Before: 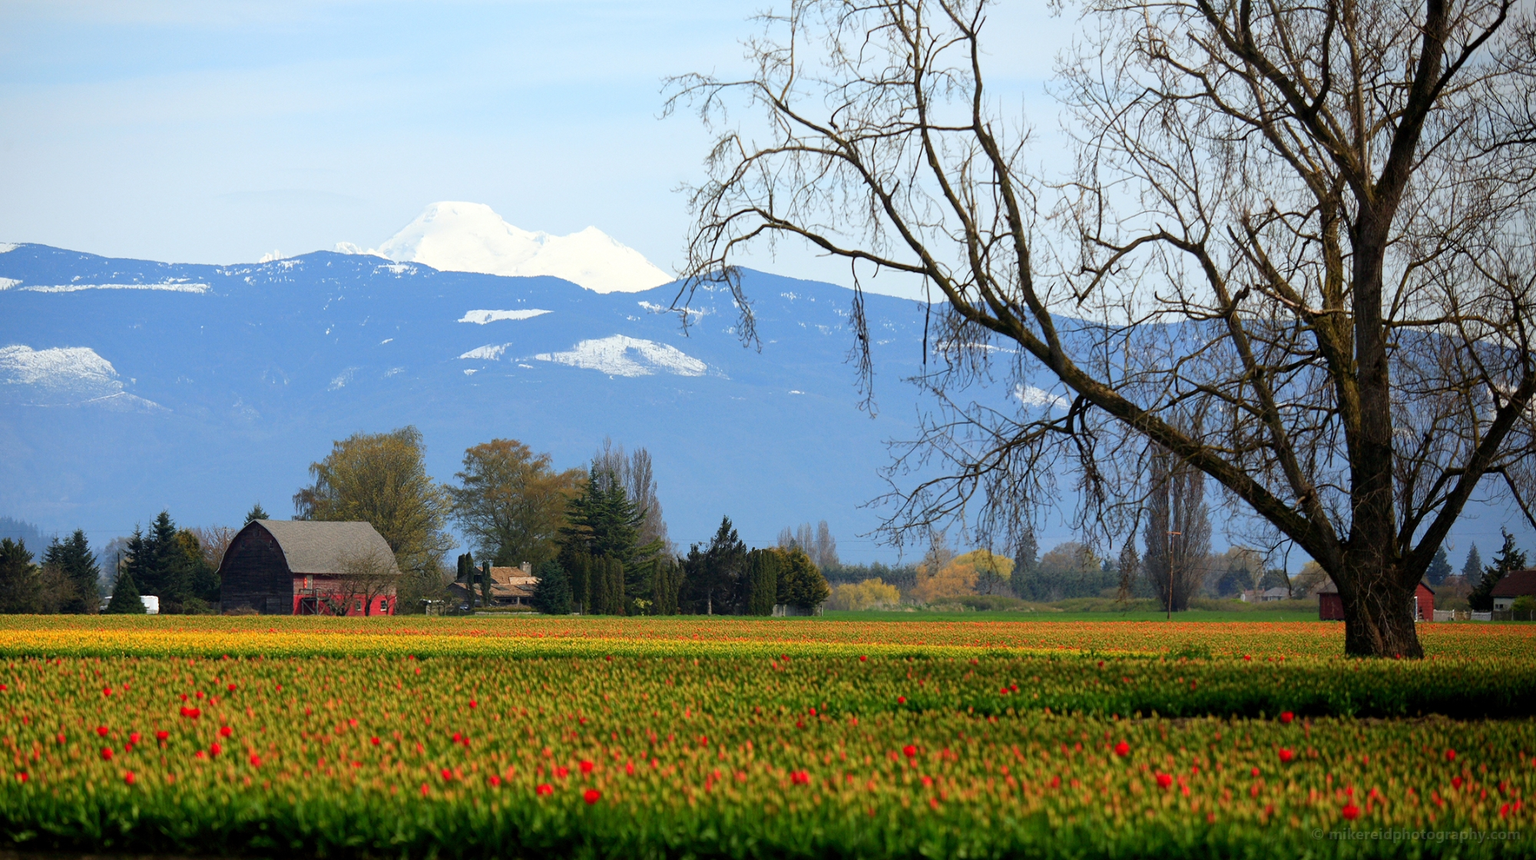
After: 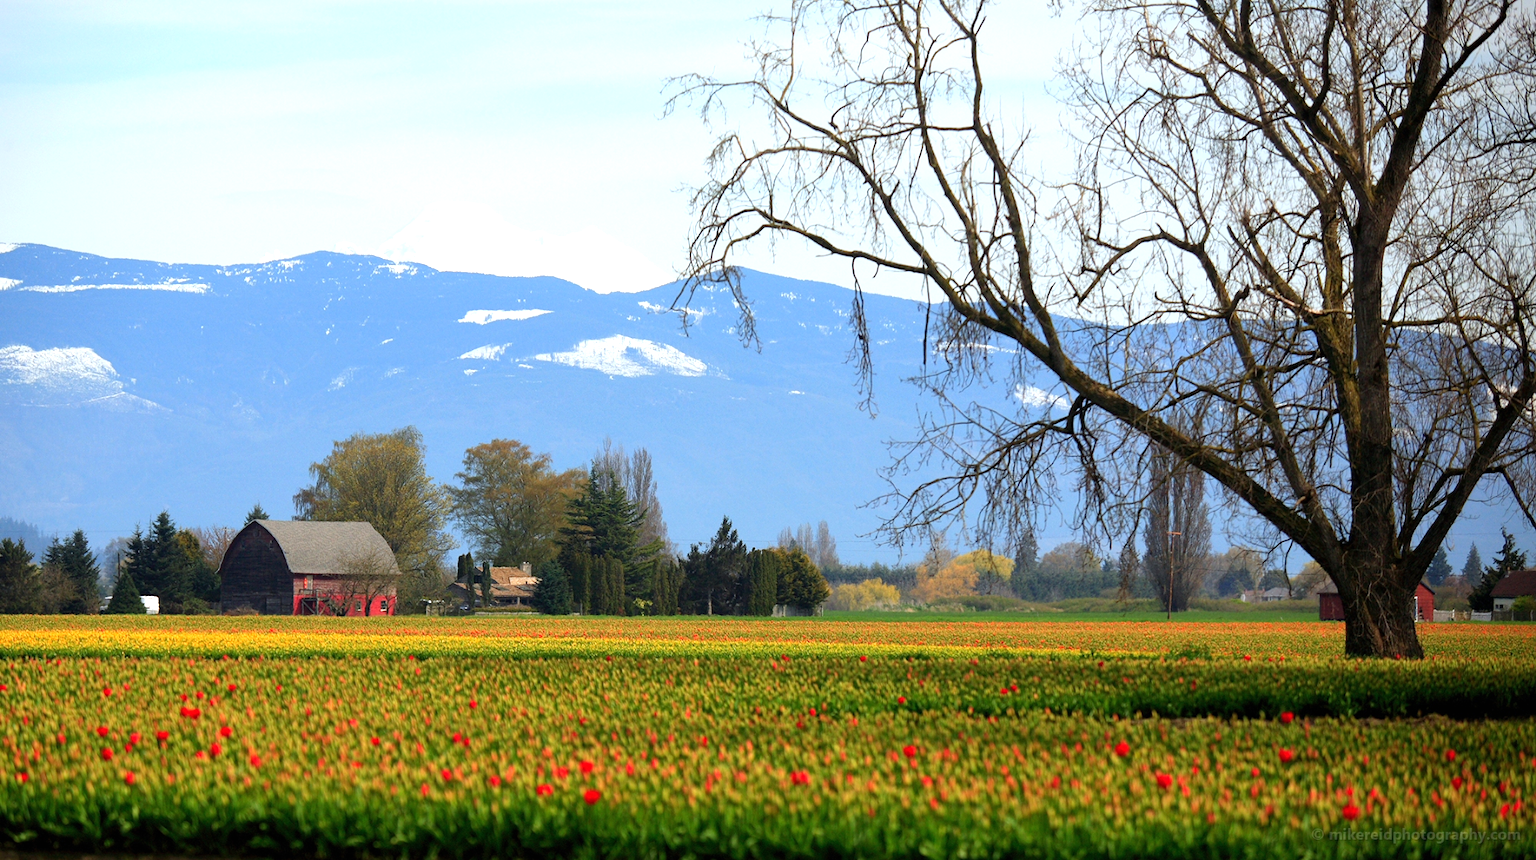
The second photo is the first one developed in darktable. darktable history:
tone equalizer: on, module defaults
exposure: black level correction 0, exposure 0.5 EV, compensate exposure bias true, compensate highlight preservation false
